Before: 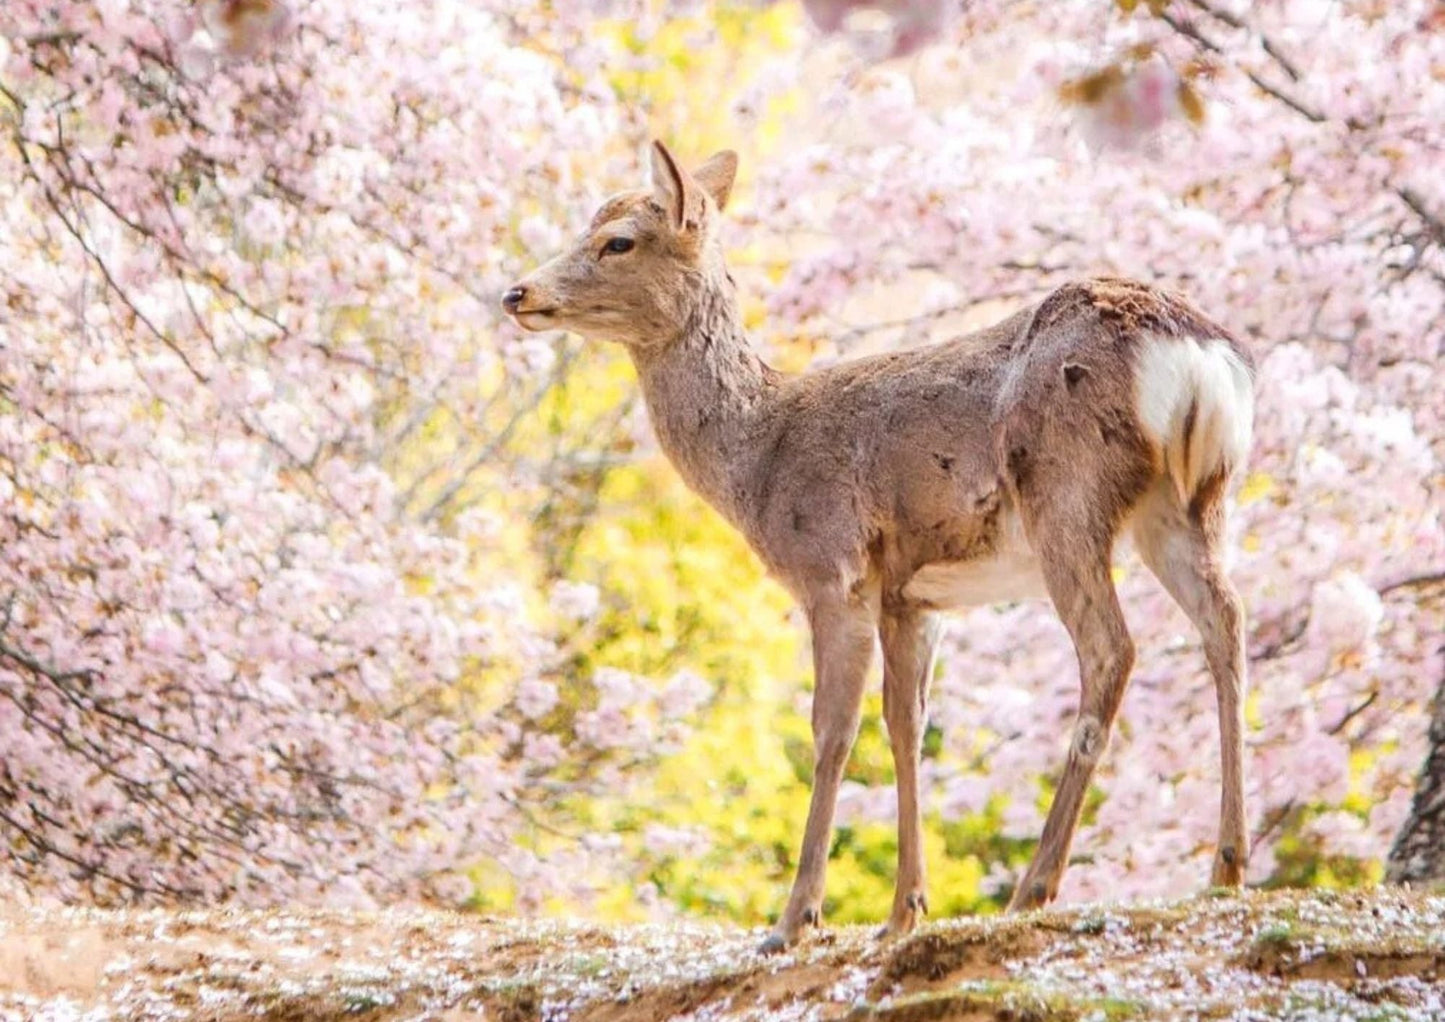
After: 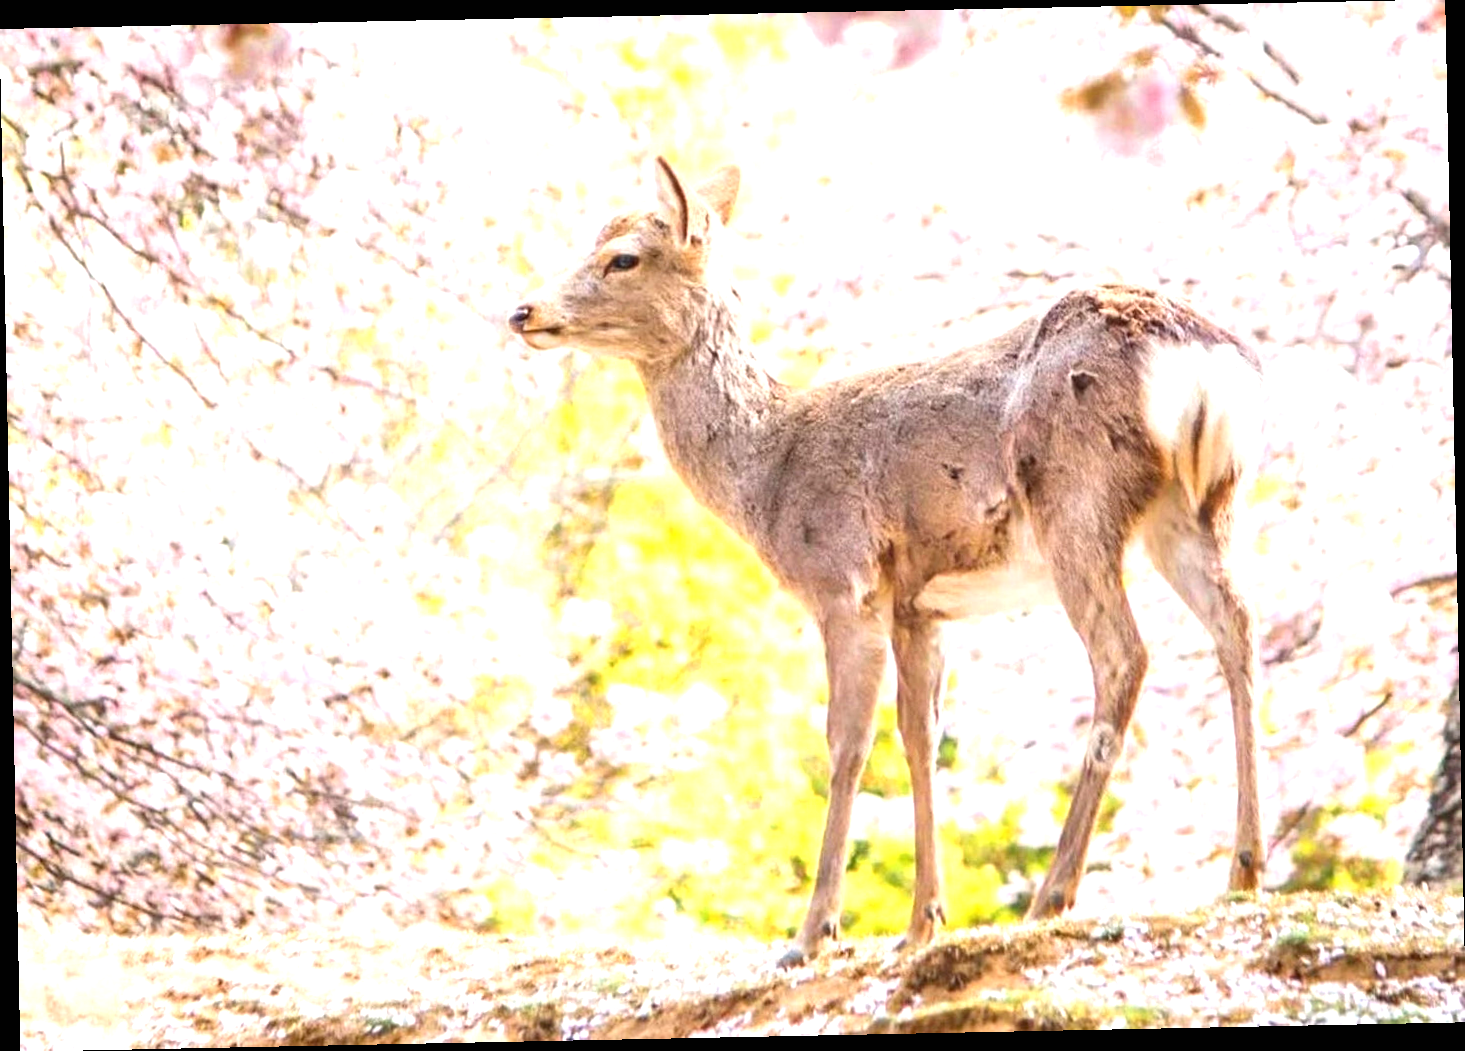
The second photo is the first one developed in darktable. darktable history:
exposure: black level correction 0, exposure 0.9 EV, compensate highlight preservation false
contrast brightness saturation: contrast 0.05
rotate and perspective: rotation -1.17°, automatic cropping off
